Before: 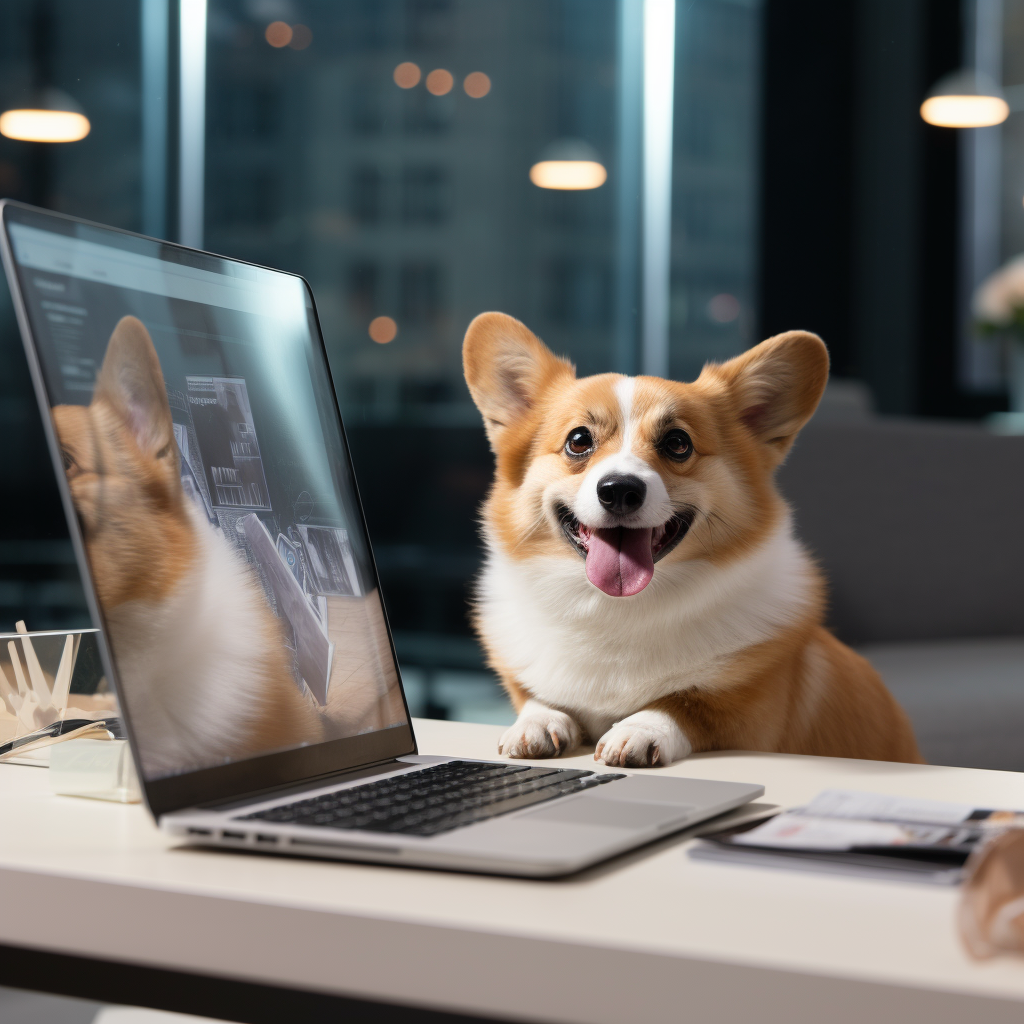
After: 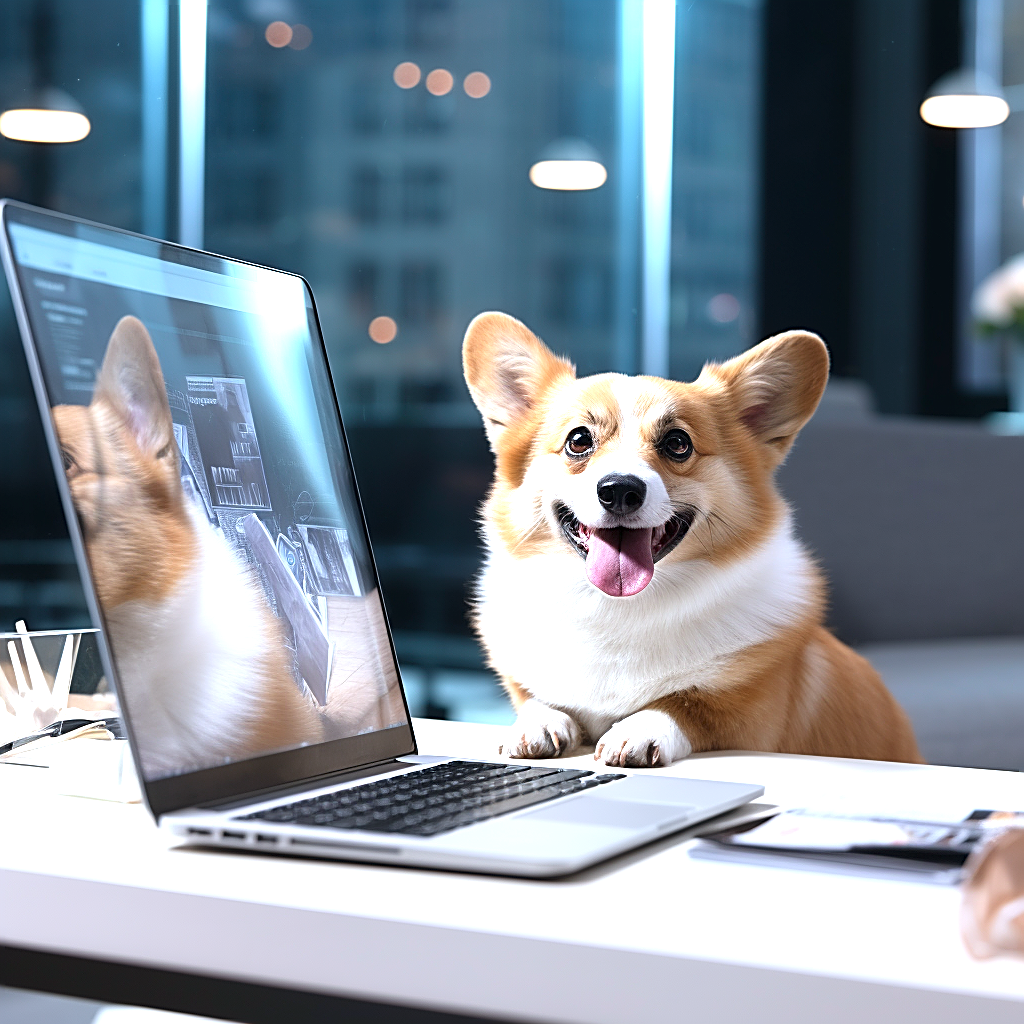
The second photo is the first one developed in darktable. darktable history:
exposure: exposure 1.066 EV, compensate highlight preservation false
sharpen: amount 0.898
color calibration: x 0.381, y 0.391, temperature 4089.79 K
